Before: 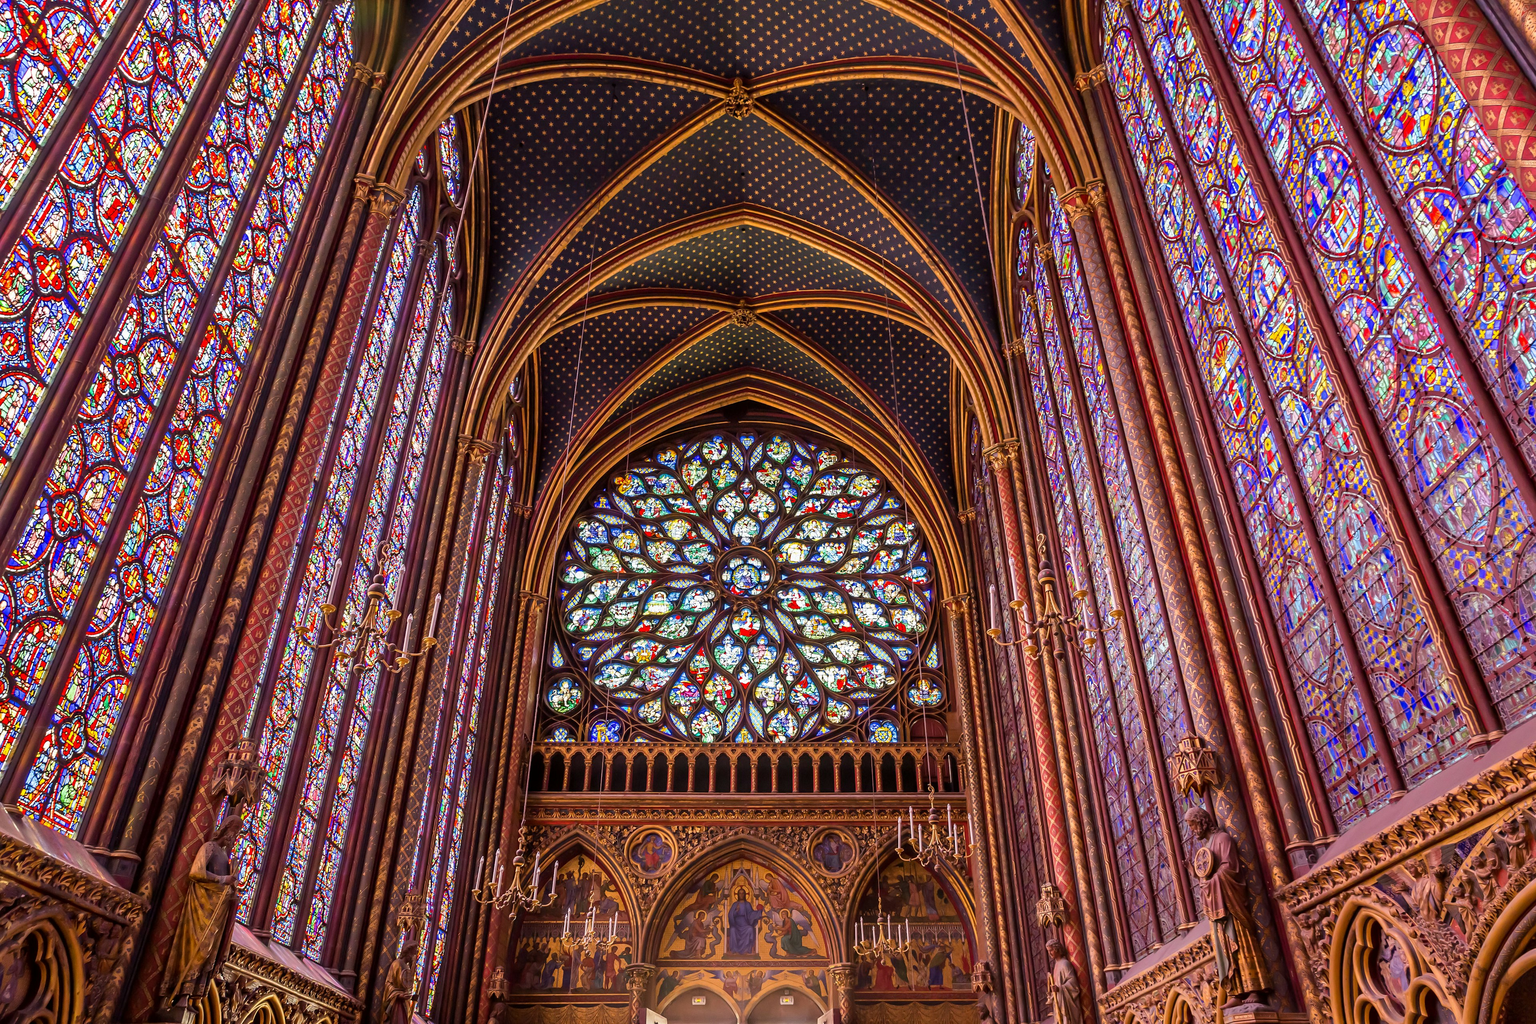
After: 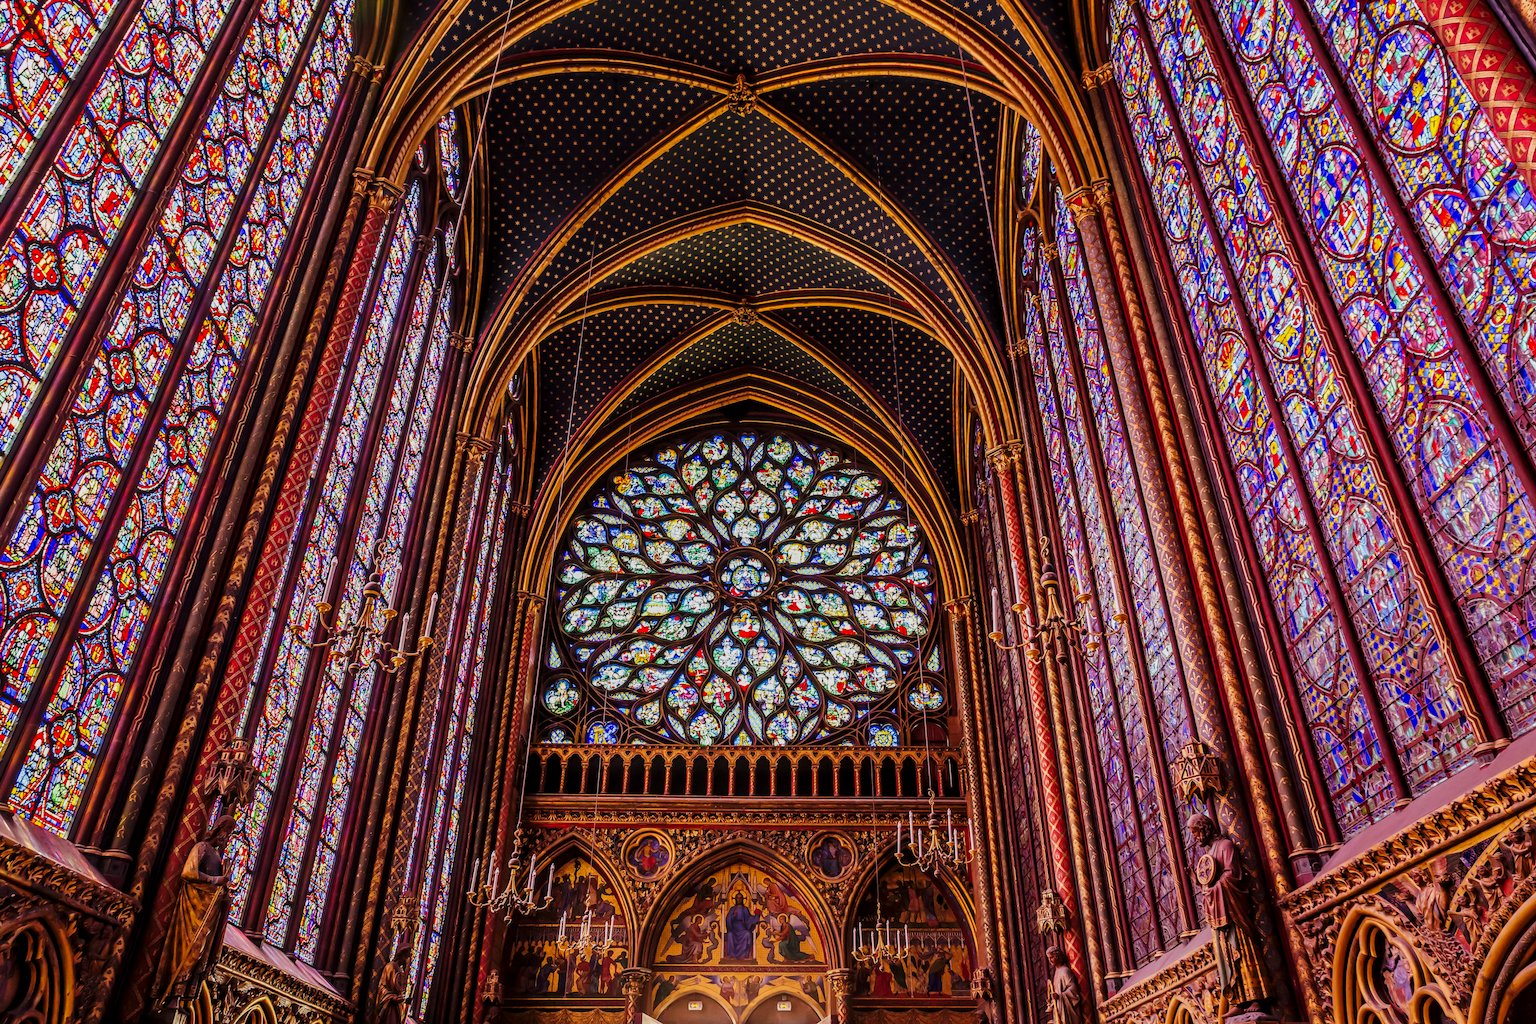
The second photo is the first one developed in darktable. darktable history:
crop and rotate: angle -0.39°
local contrast: on, module defaults
base curve: curves: ch0 [(0, 0) (0.036, 0.025) (0.121, 0.166) (0.206, 0.329) (0.605, 0.79) (1, 1)], preserve colors none
exposure: black level correction 0, exposure -0.705 EV, compensate exposure bias true, compensate highlight preservation false
